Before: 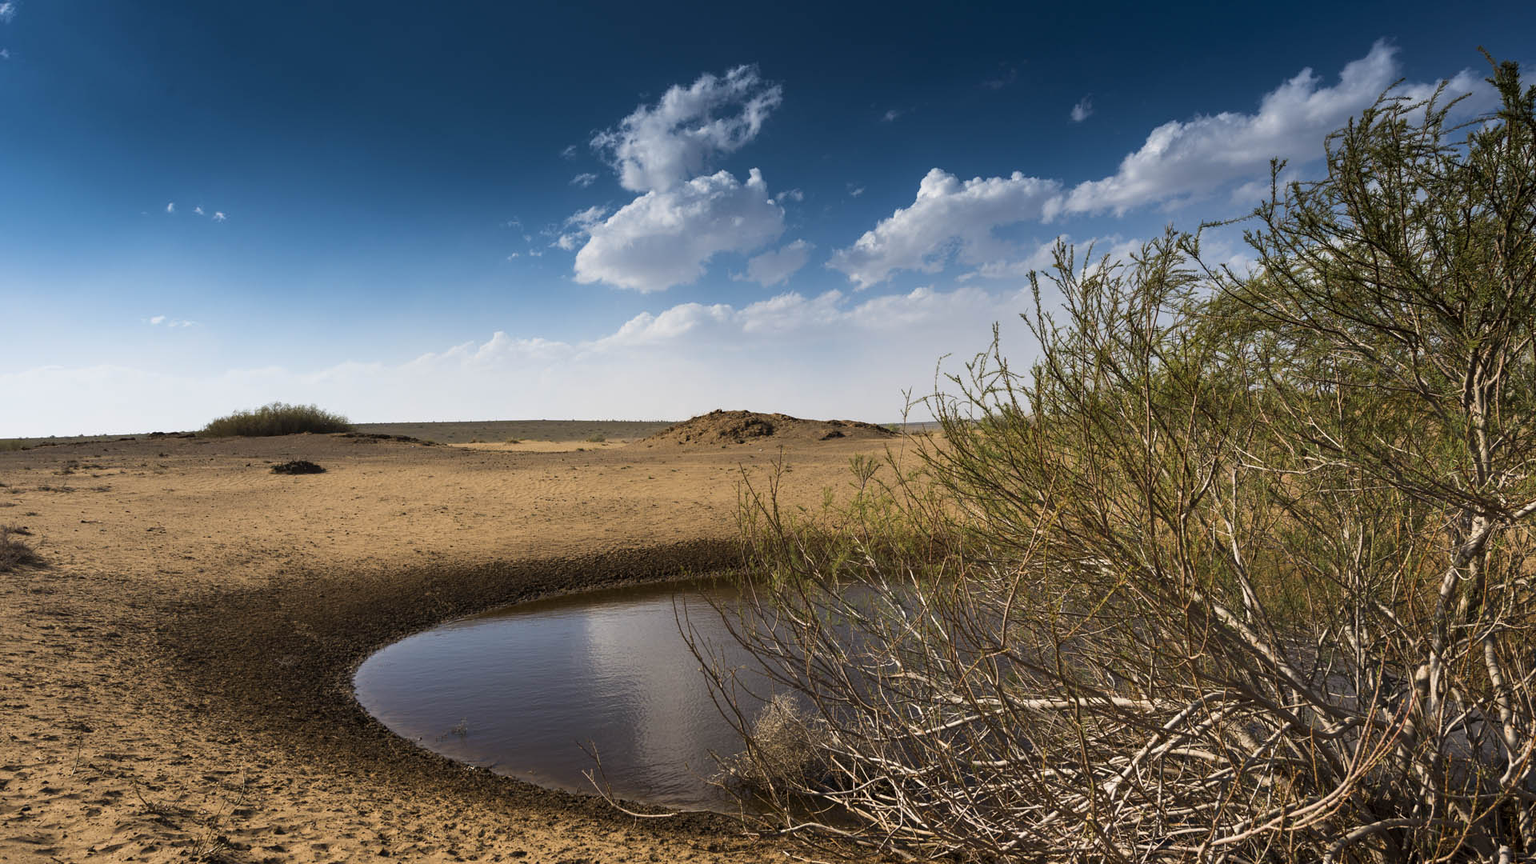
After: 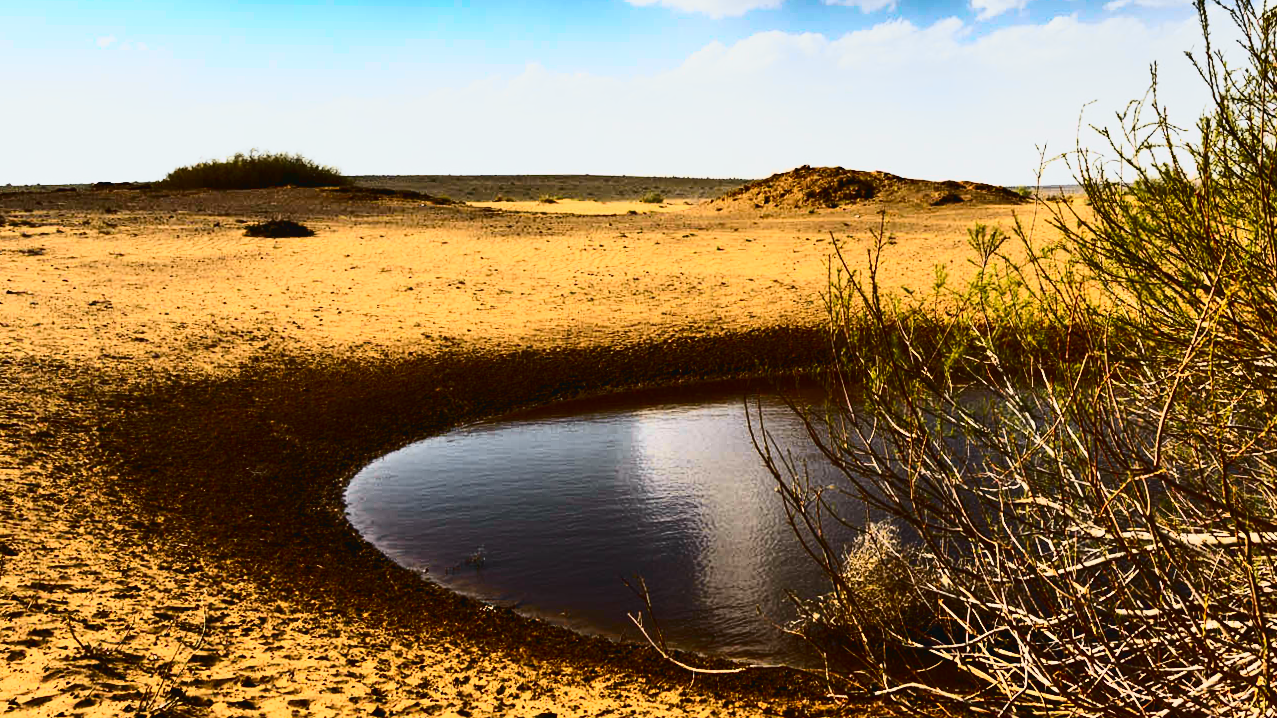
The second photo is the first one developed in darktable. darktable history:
tone curve: curves: ch0 [(0, 0.026) (0.058, 0.049) (0.246, 0.214) (0.437, 0.498) (0.55, 0.644) (0.657, 0.767) (0.822, 0.9) (1, 0.961)]; ch1 [(0, 0) (0.346, 0.307) (0.408, 0.369) (0.453, 0.457) (0.476, 0.489) (0.502, 0.493) (0.521, 0.515) (0.537, 0.531) (0.612, 0.641) (0.676, 0.728) (1, 1)]; ch2 [(0, 0) (0.346, 0.34) (0.434, 0.46) (0.485, 0.494) (0.5, 0.494) (0.511, 0.504) (0.537, 0.551) (0.579, 0.599) (0.625, 0.686) (1, 1)], color space Lab, independent channels, preserve colors none
crop and rotate: angle -0.931°, left 3.569%, top 31.539%, right 27.975%
contrast brightness saturation: contrast 0.405, brightness 0.096, saturation 0.211
color balance rgb: shadows lift › chroma 0.828%, shadows lift › hue 114.09°, power › luminance -3.735%, power › chroma 0.563%, power › hue 37.46°, perceptual saturation grading › global saturation 0.081%, global vibrance 20%
